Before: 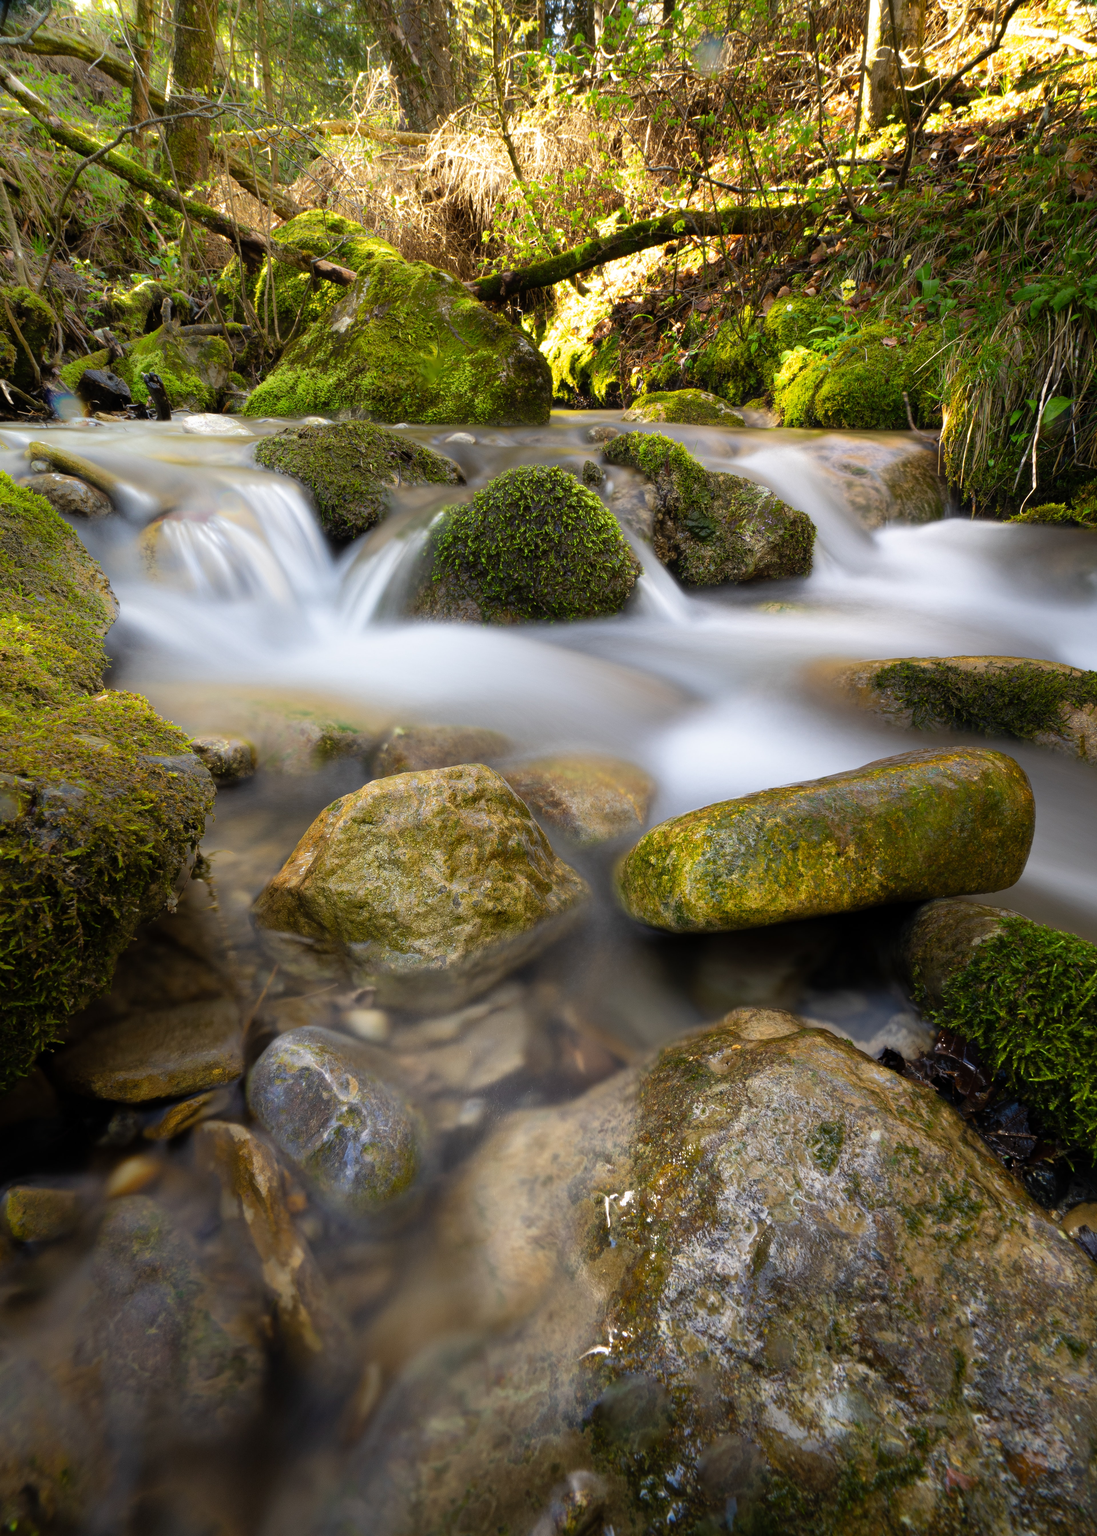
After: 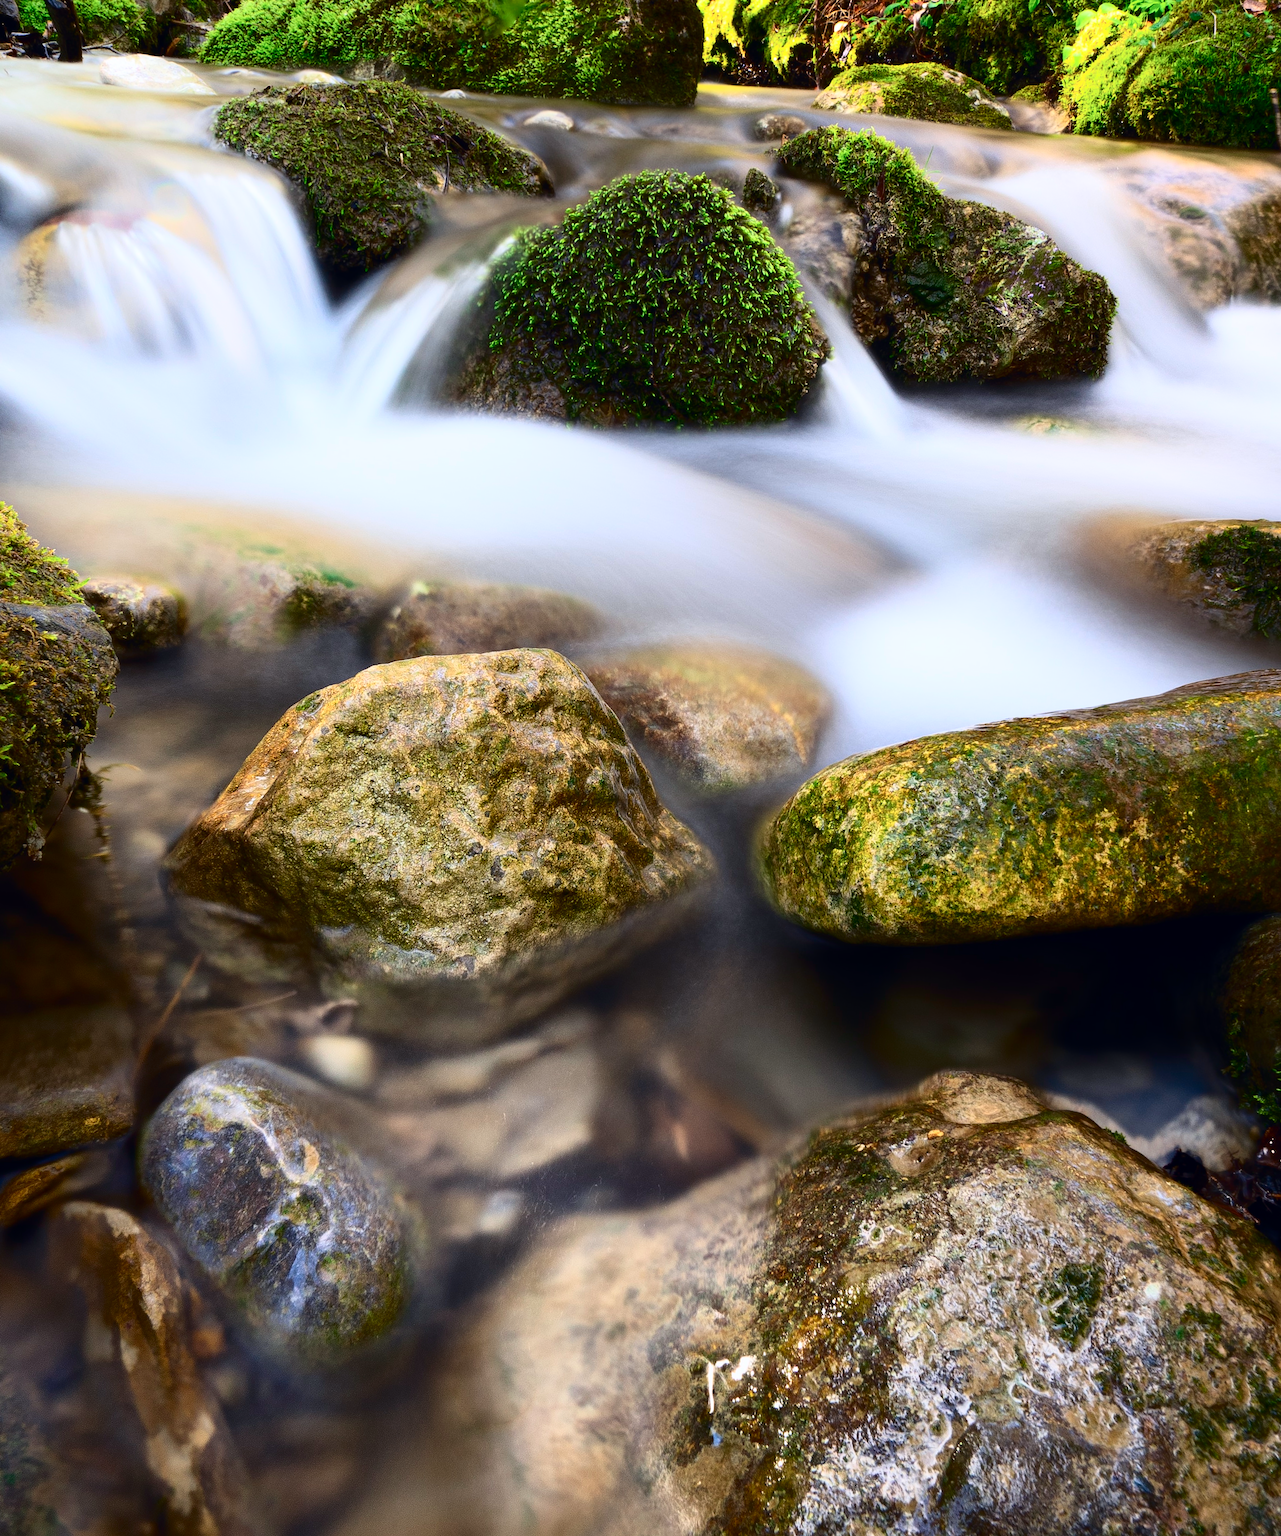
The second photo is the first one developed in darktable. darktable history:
exposure: compensate highlight preservation false
crop and rotate: angle -3.51°, left 9.924%, top 21.203%, right 12.107%, bottom 12.031%
tone curve: curves: ch0 [(0, 0) (0.236, 0.124) (0.373, 0.304) (0.542, 0.593) (0.737, 0.873) (1, 1)]; ch1 [(0, 0) (0.399, 0.328) (0.488, 0.484) (0.598, 0.624) (1, 1)]; ch2 [(0, 0) (0.448, 0.405) (0.523, 0.511) (0.592, 0.59) (1, 1)], color space Lab, independent channels, preserve colors none
base curve: preserve colors none
